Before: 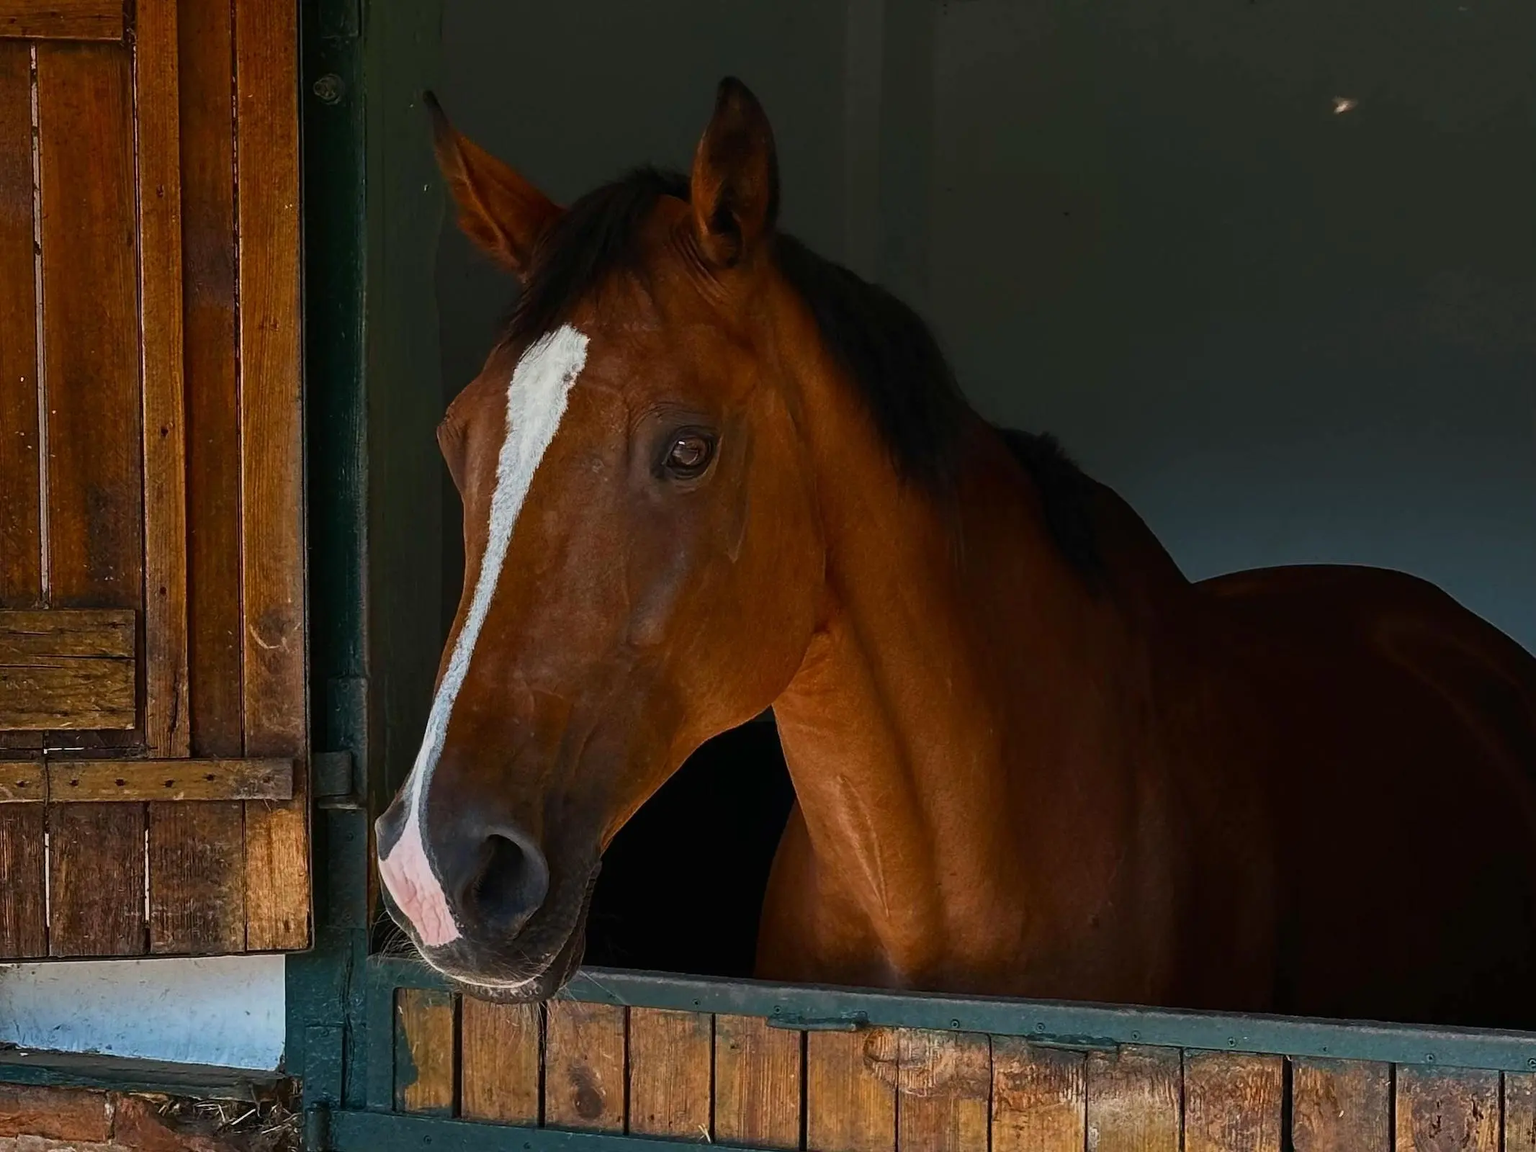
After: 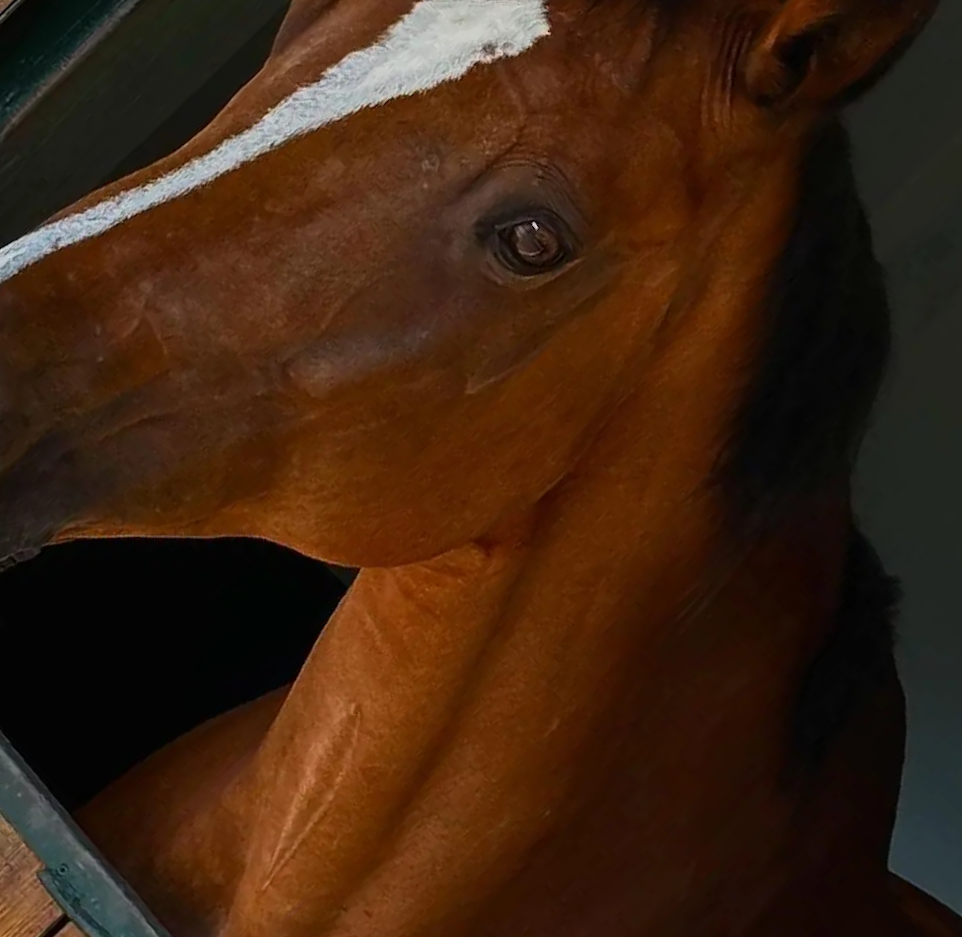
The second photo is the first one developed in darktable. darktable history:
crop and rotate: angle -45.85°, top 16.026%, right 0.993%, bottom 11.638%
